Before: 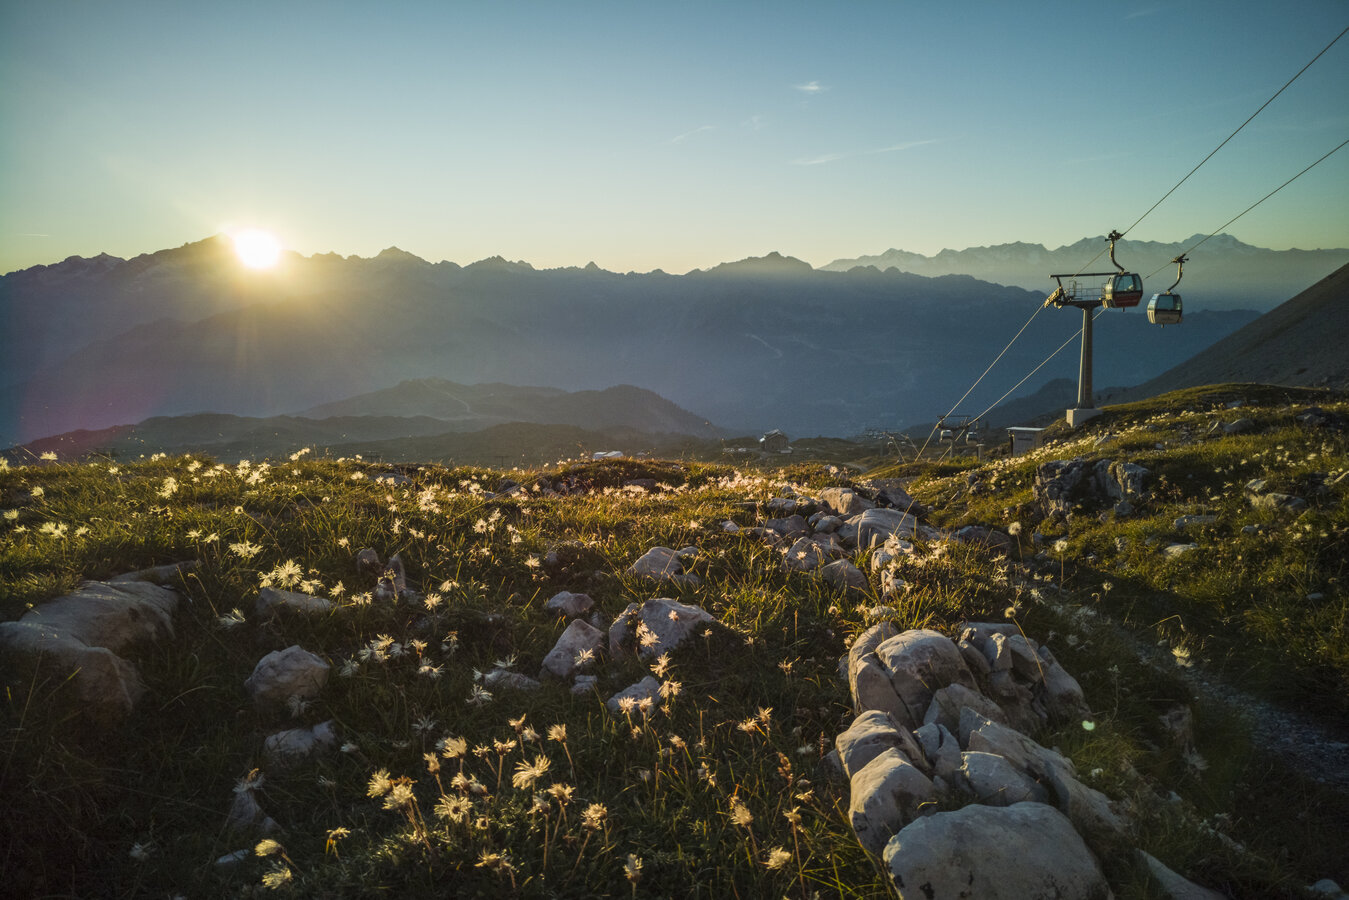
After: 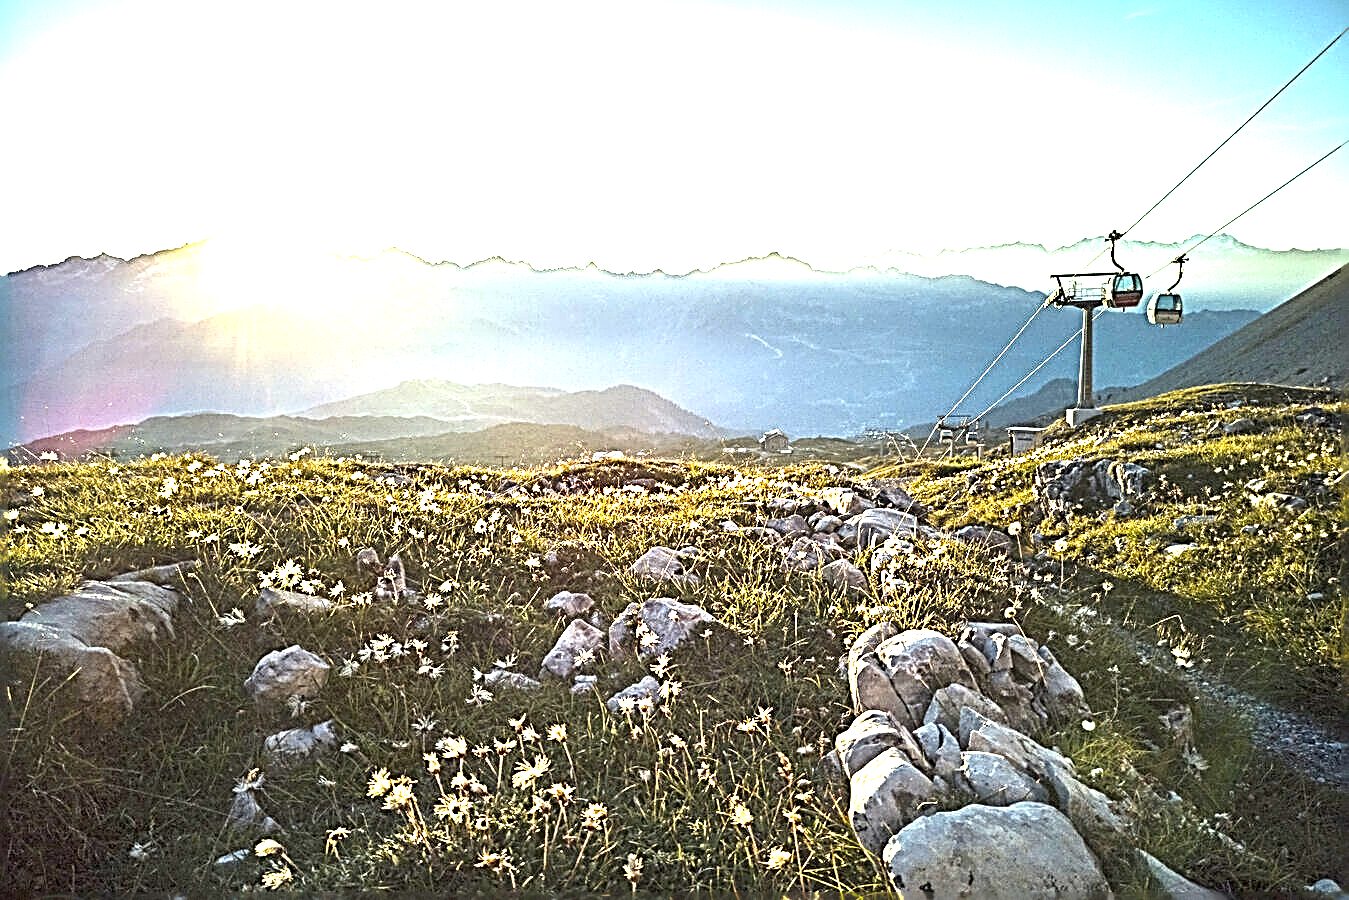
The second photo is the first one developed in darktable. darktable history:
sharpen: radius 3.158, amount 1.731
base curve: curves: ch0 [(0, 0) (0.303, 0.277) (1, 1)]
exposure: black level correction 0.001, exposure 2.607 EV, compensate exposure bias true, compensate highlight preservation false
